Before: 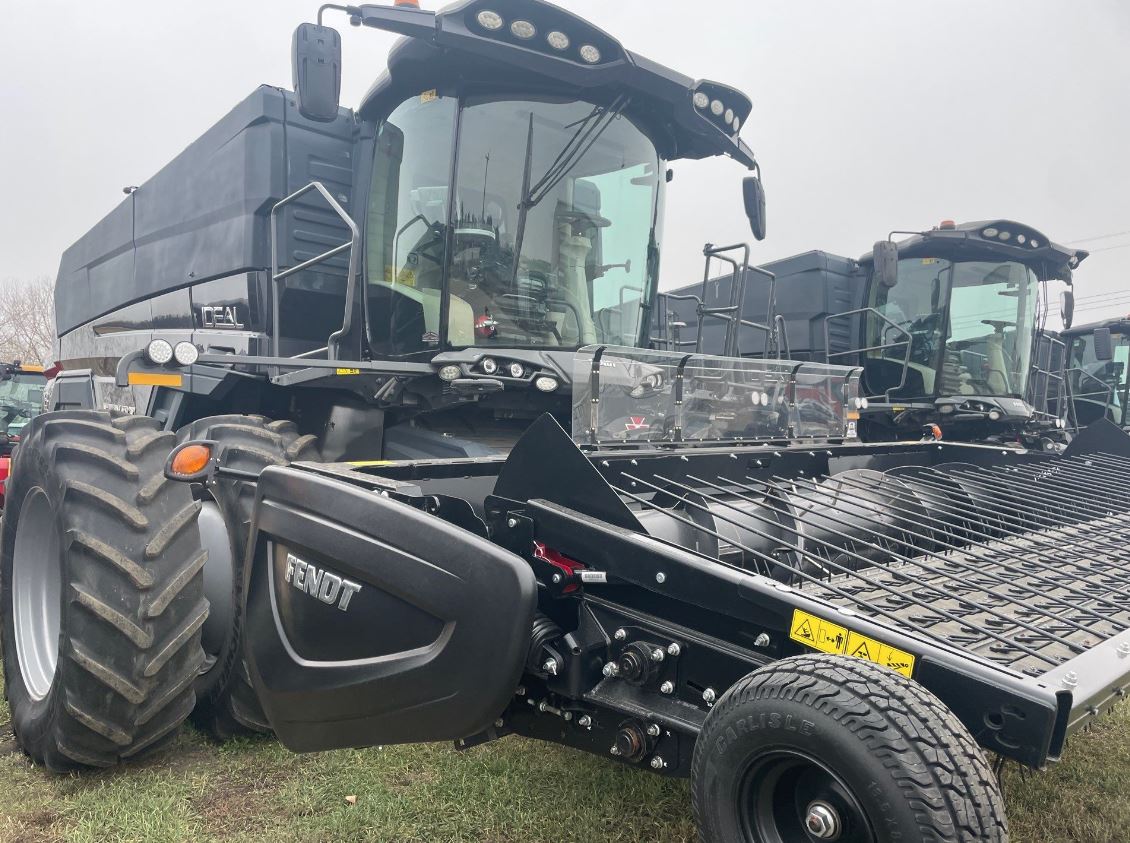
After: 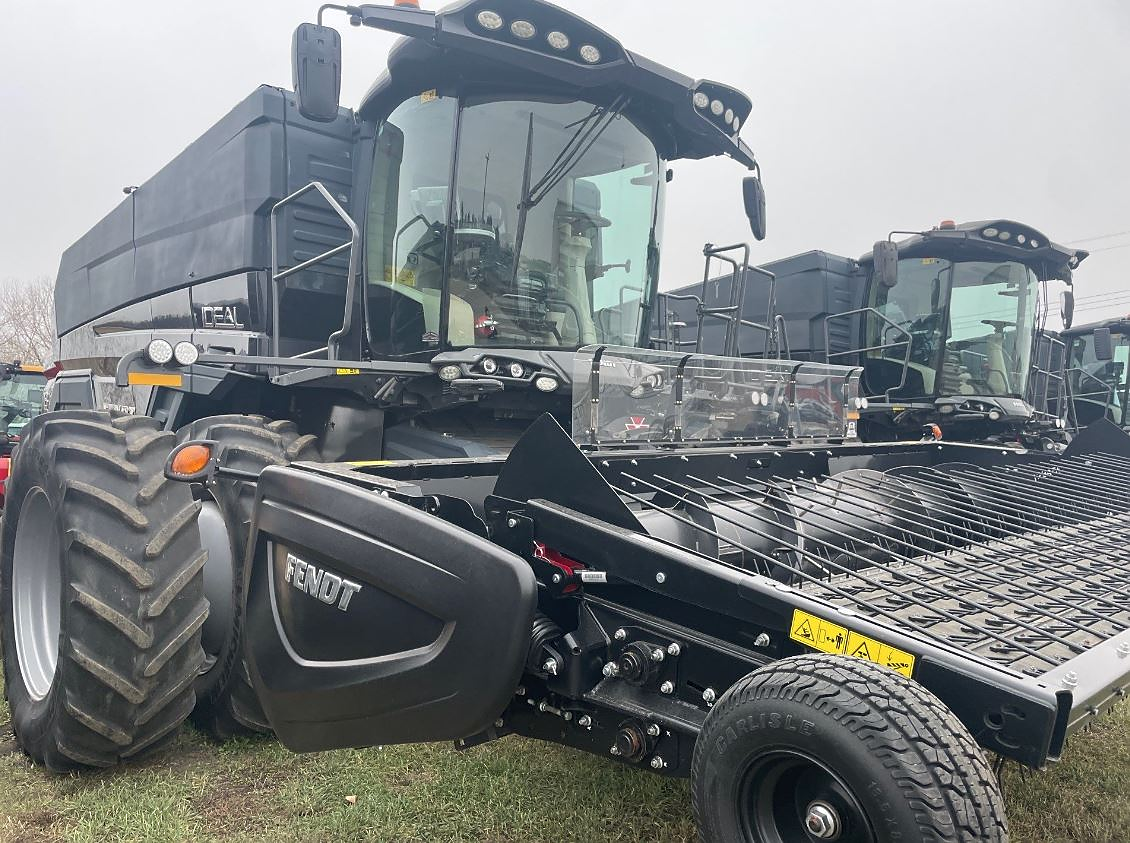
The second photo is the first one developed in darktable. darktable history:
exposure: compensate highlight preservation false
sharpen: radius 0.981, amount 0.607
